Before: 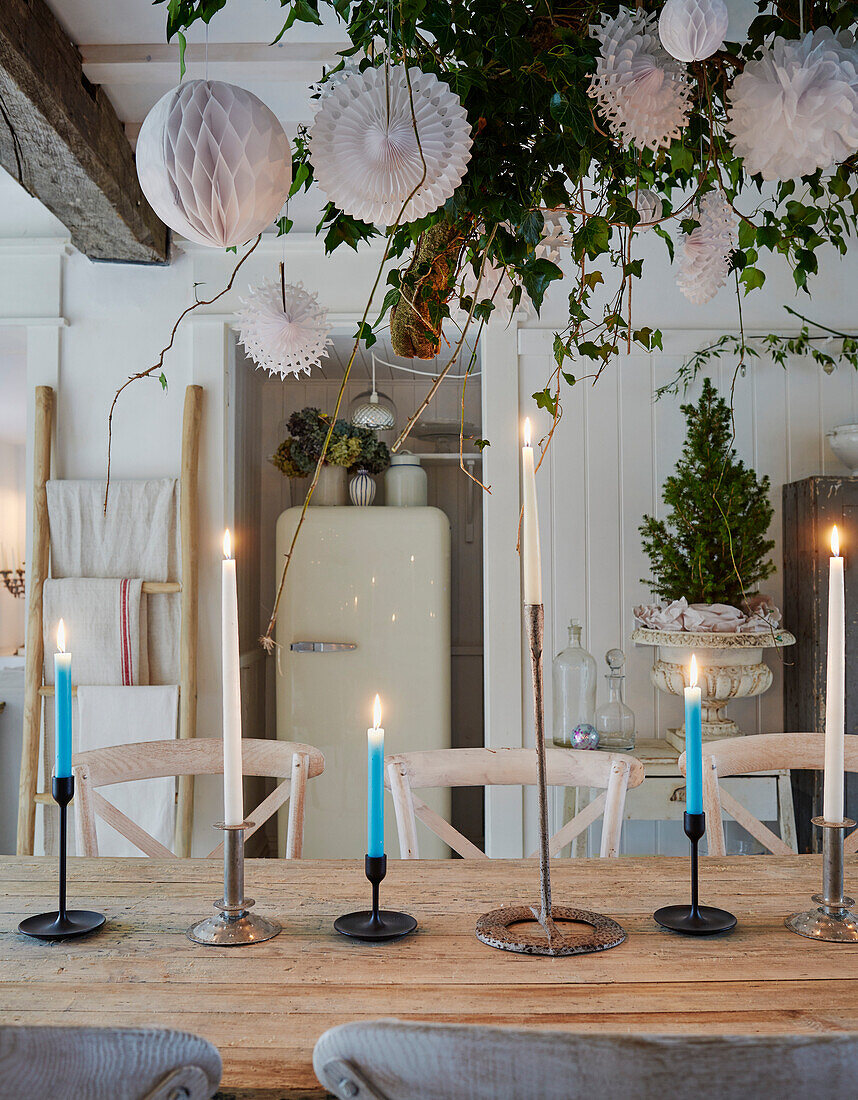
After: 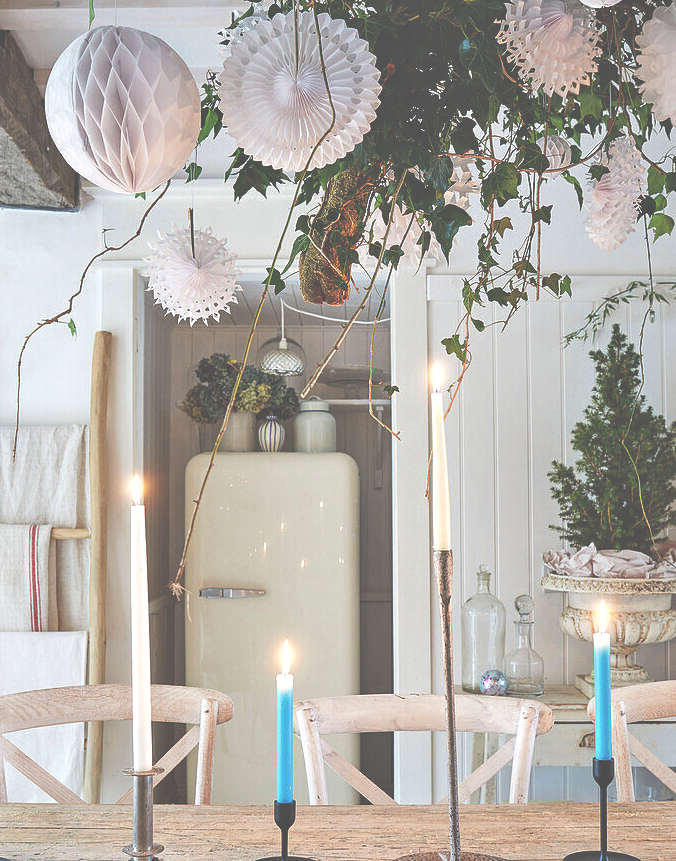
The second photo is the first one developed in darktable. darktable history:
contrast equalizer: octaves 7, y [[0.524 ×6], [0.512 ×6], [0.379 ×6], [0 ×6], [0 ×6]]
local contrast: highlights 102%, shadows 101%, detail 119%, midtone range 0.2
crop and rotate: left 10.707%, top 4.996%, right 10.406%, bottom 16.651%
exposure: black level correction -0.071, exposure 0.502 EV, compensate highlight preservation false
